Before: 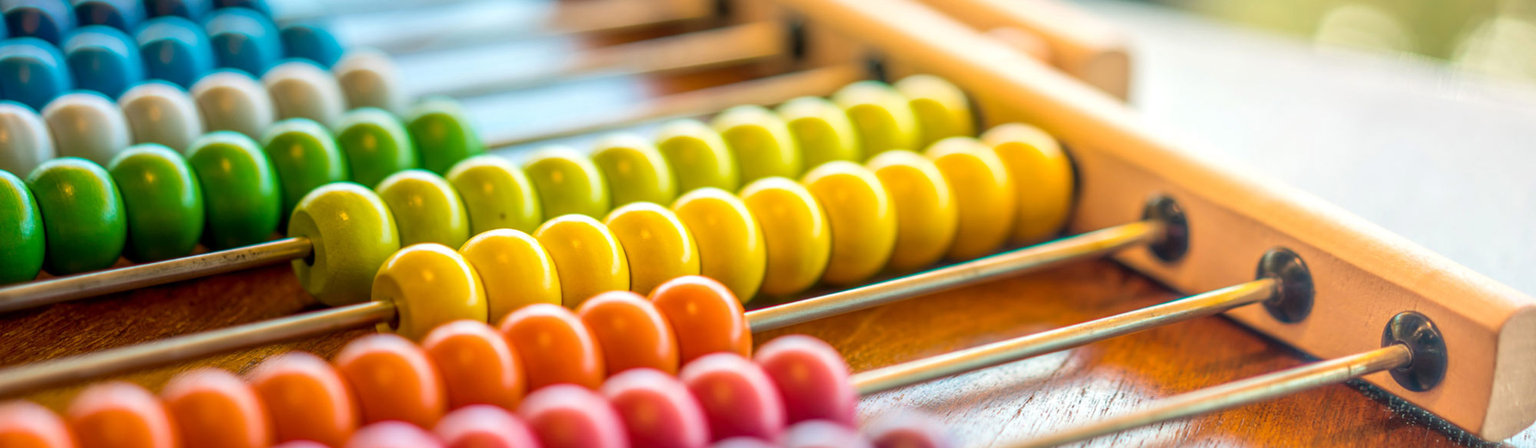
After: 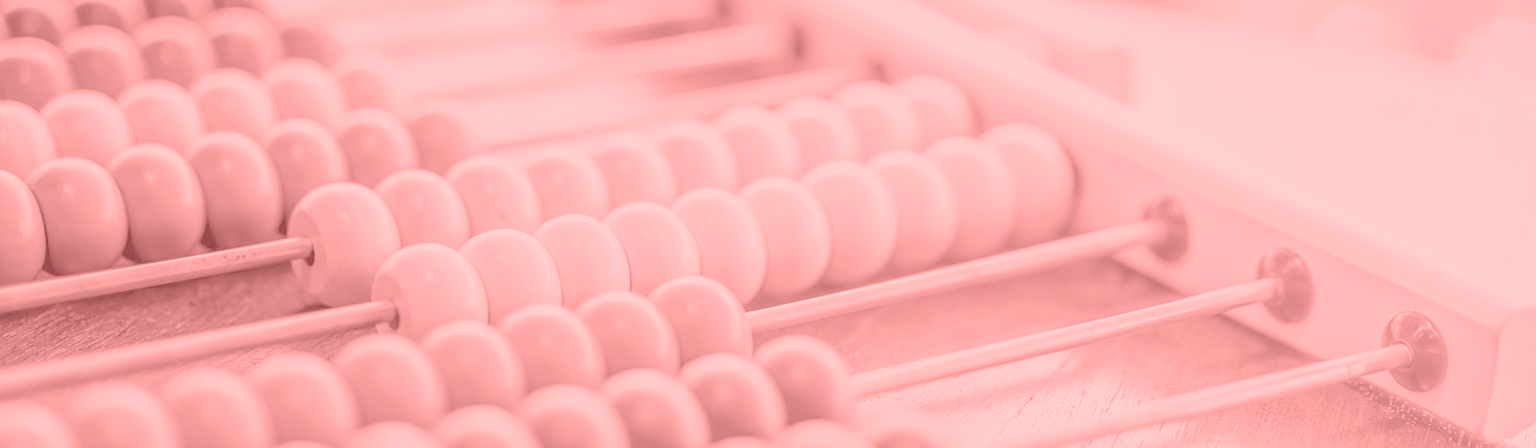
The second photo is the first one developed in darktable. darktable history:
sharpen: on, module defaults
colorize: saturation 51%, source mix 50.67%, lightness 50.67%
